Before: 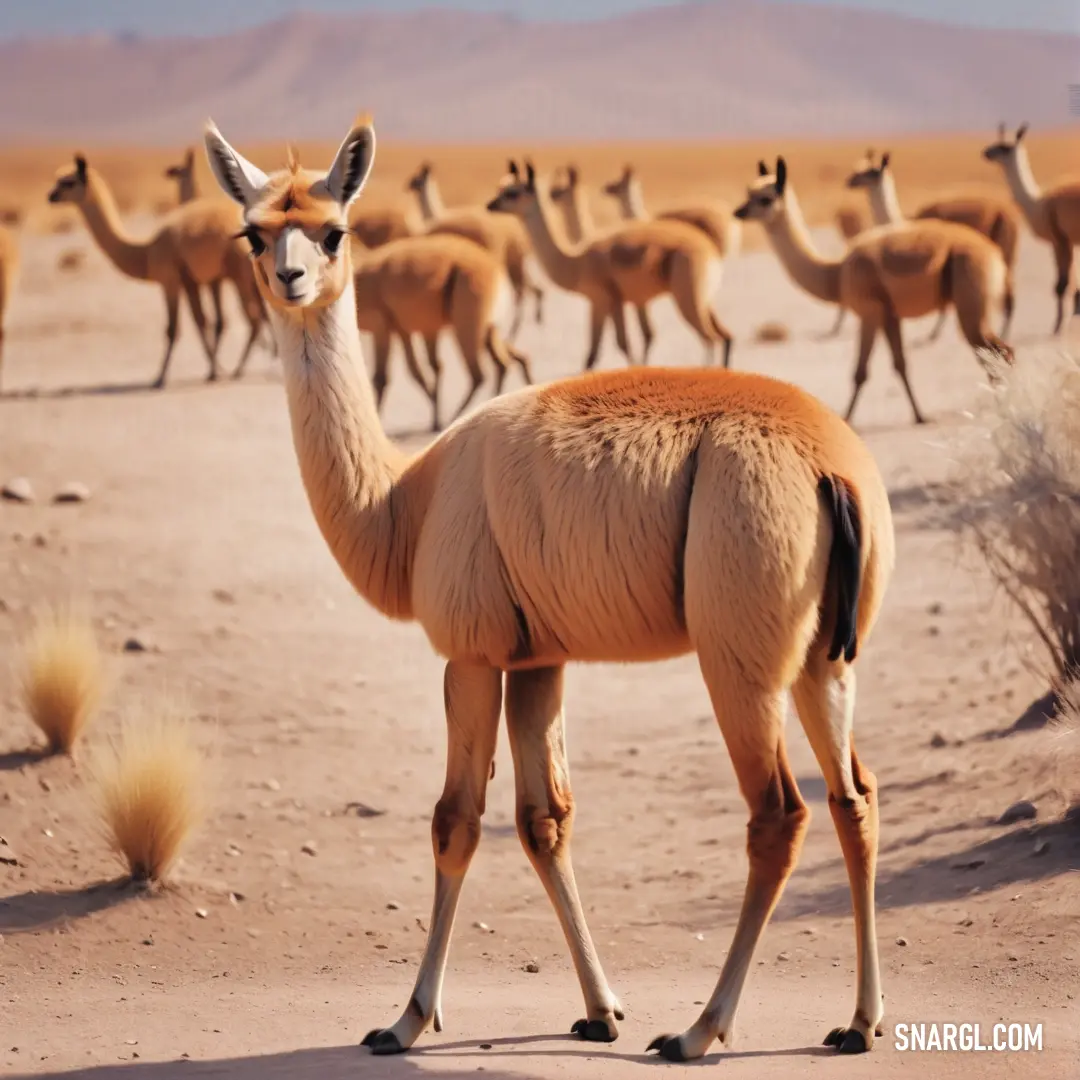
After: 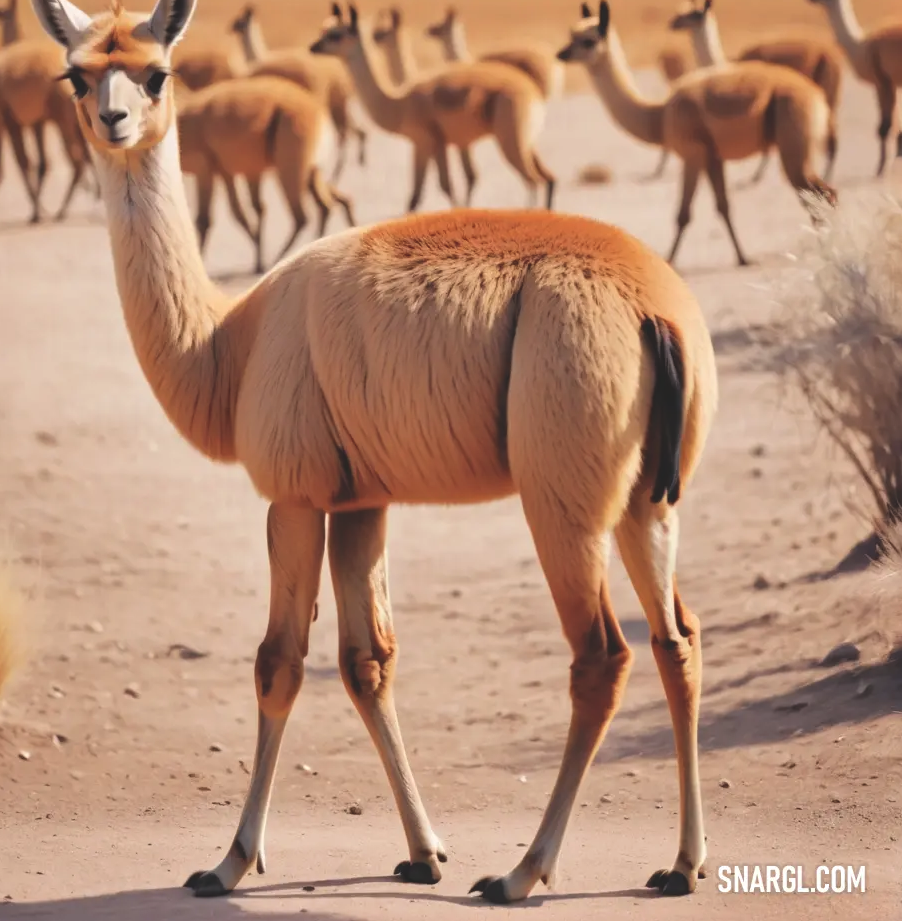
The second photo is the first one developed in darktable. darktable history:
exposure: black level correction -0.015, compensate highlight preservation false
crop: left 16.464%, top 14.696%
